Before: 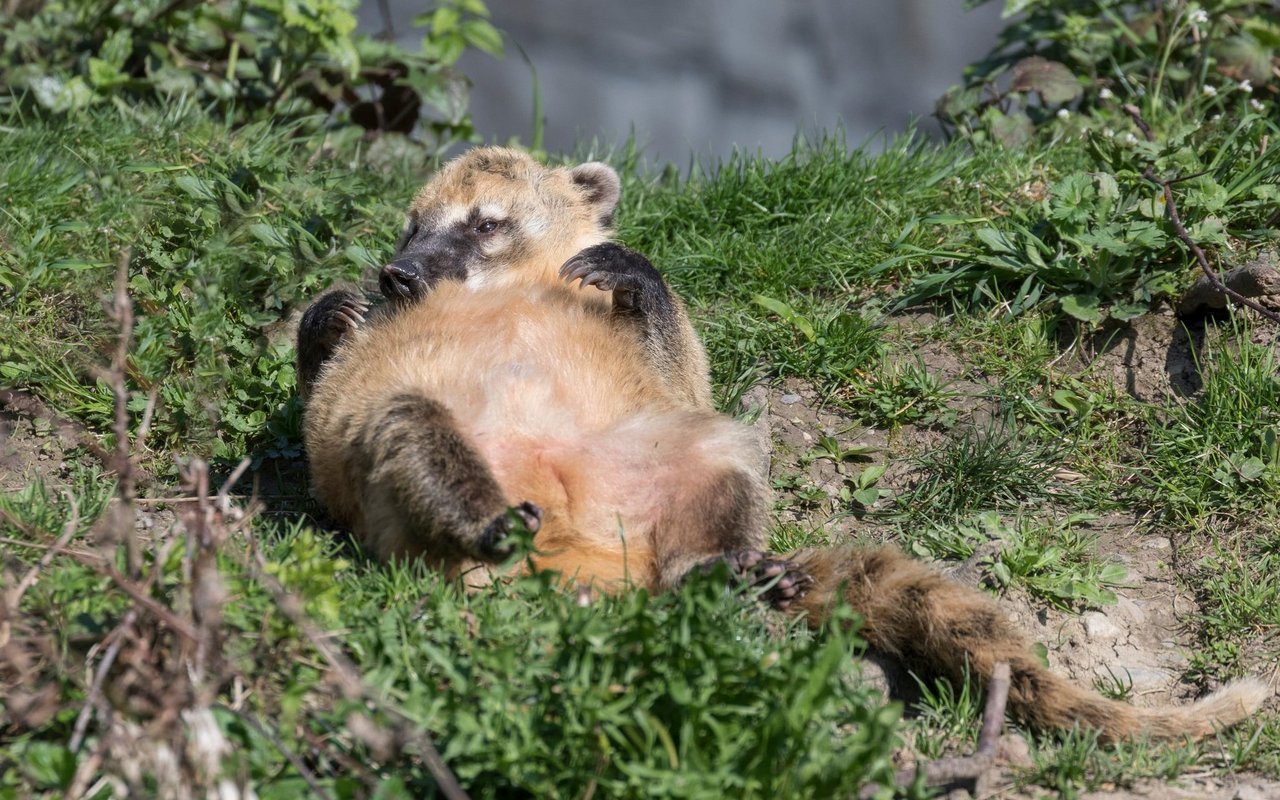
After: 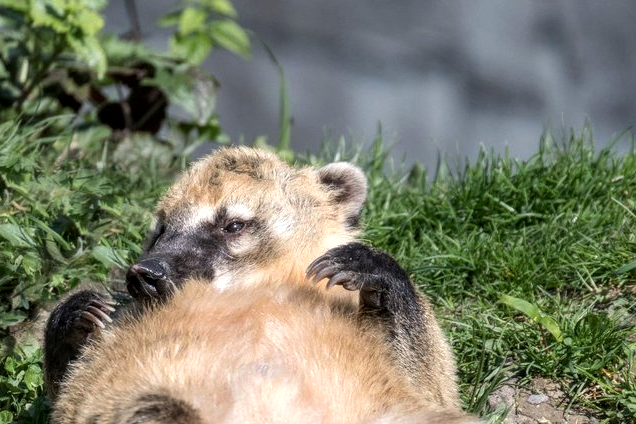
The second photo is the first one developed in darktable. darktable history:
crop: left 19.776%, right 30.527%, bottom 46.941%
local contrast: on, module defaults
tone equalizer: -8 EV -0.456 EV, -7 EV -0.422 EV, -6 EV -0.316 EV, -5 EV -0.183 EV, -3 EV 0.211 EV, -2 EV 0.308 EV, -1 EV 0.4 EV, +0 EV 0.428 EV, smoothing diameter 2.2%, edges refinement/feathering 16.97, mask exposure compensation -1.57 EV, filter diffusion 5
